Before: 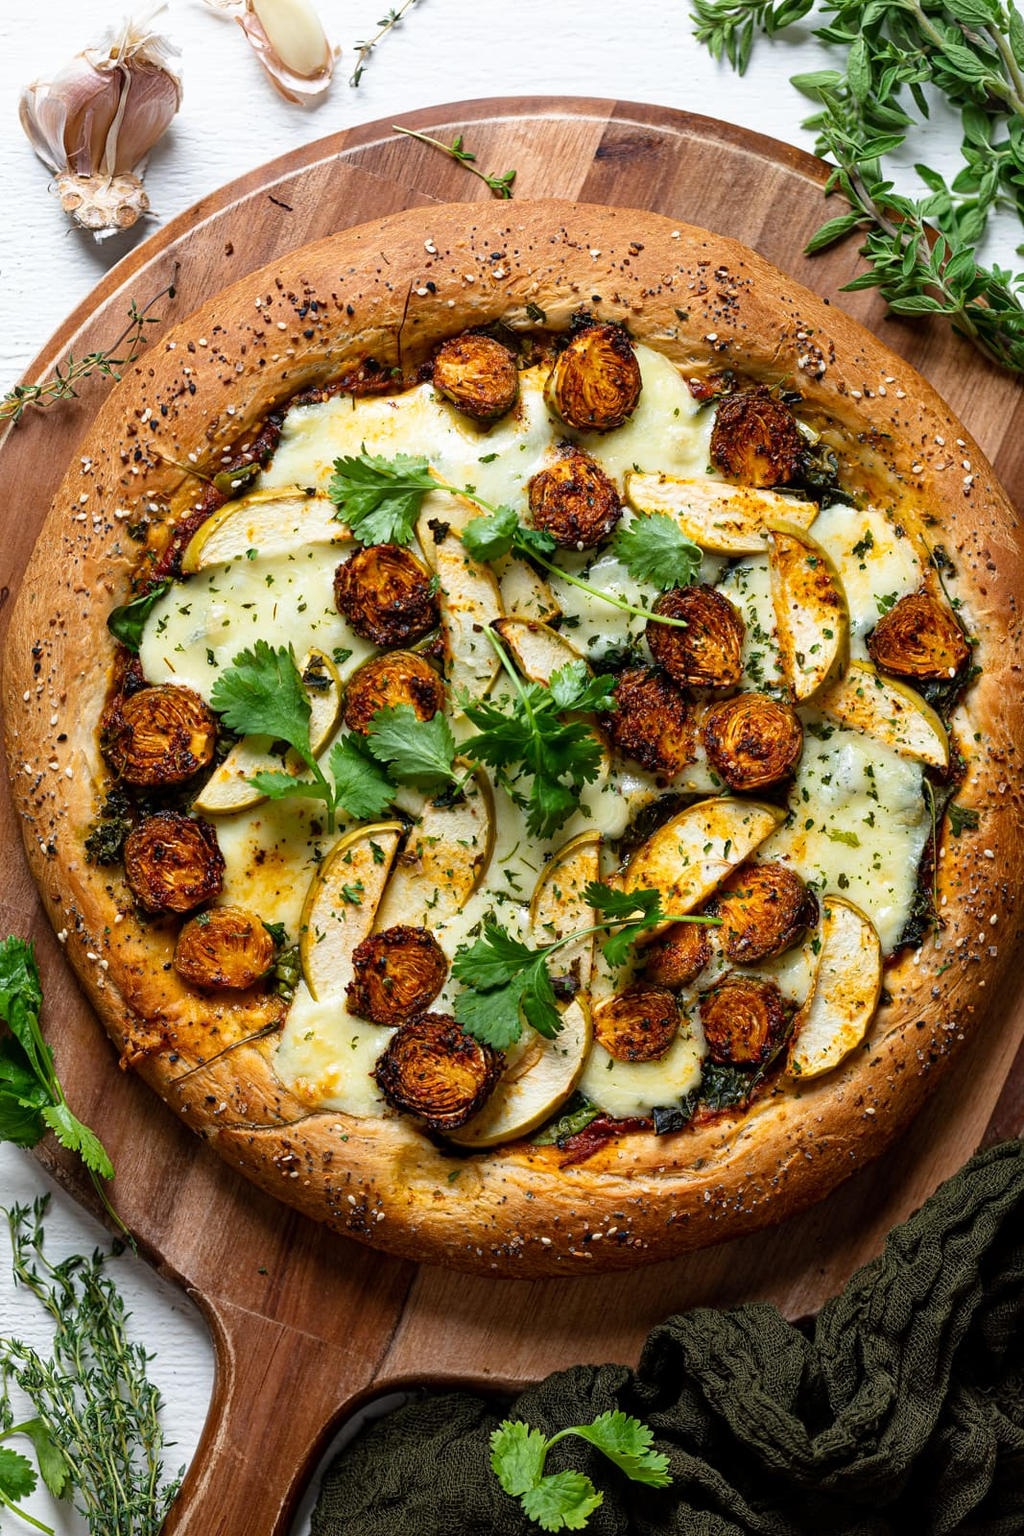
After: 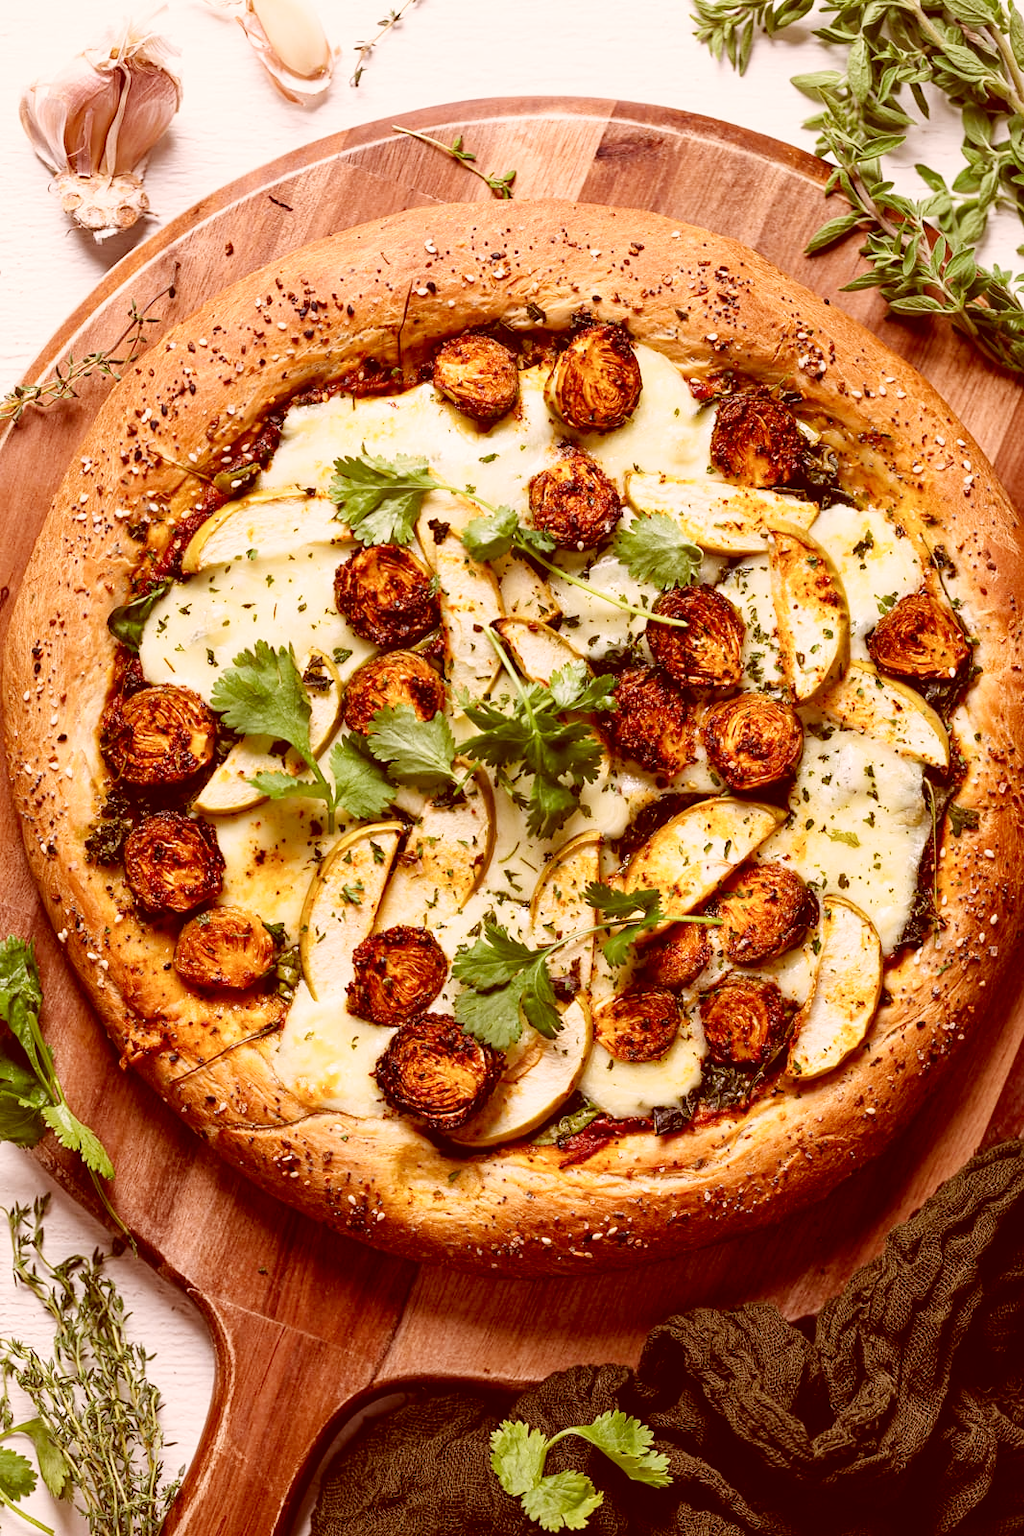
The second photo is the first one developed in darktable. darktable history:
base curve: curves: ch0 [(0, 0) (0.204, 0.334) (0.55, 0.733) (1, 1)], preserve colors none
color correction: highlights a* 9.52, highlights b* 8.55, shadows a* 39.45, shadows b* 39.45, saturation 0.792
